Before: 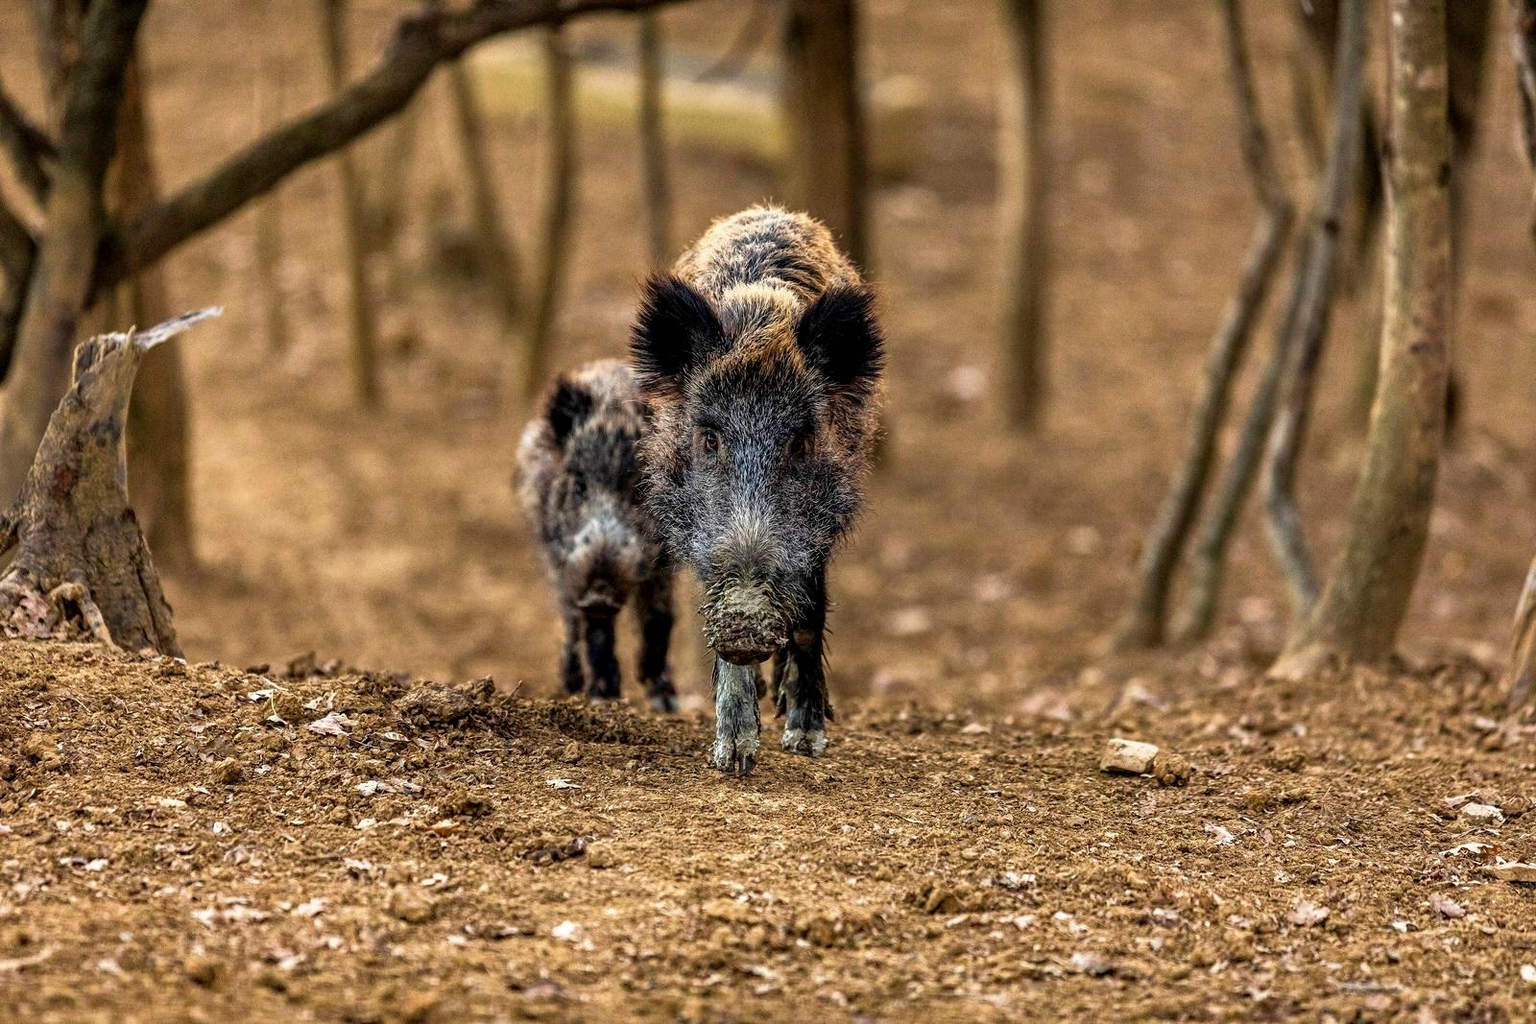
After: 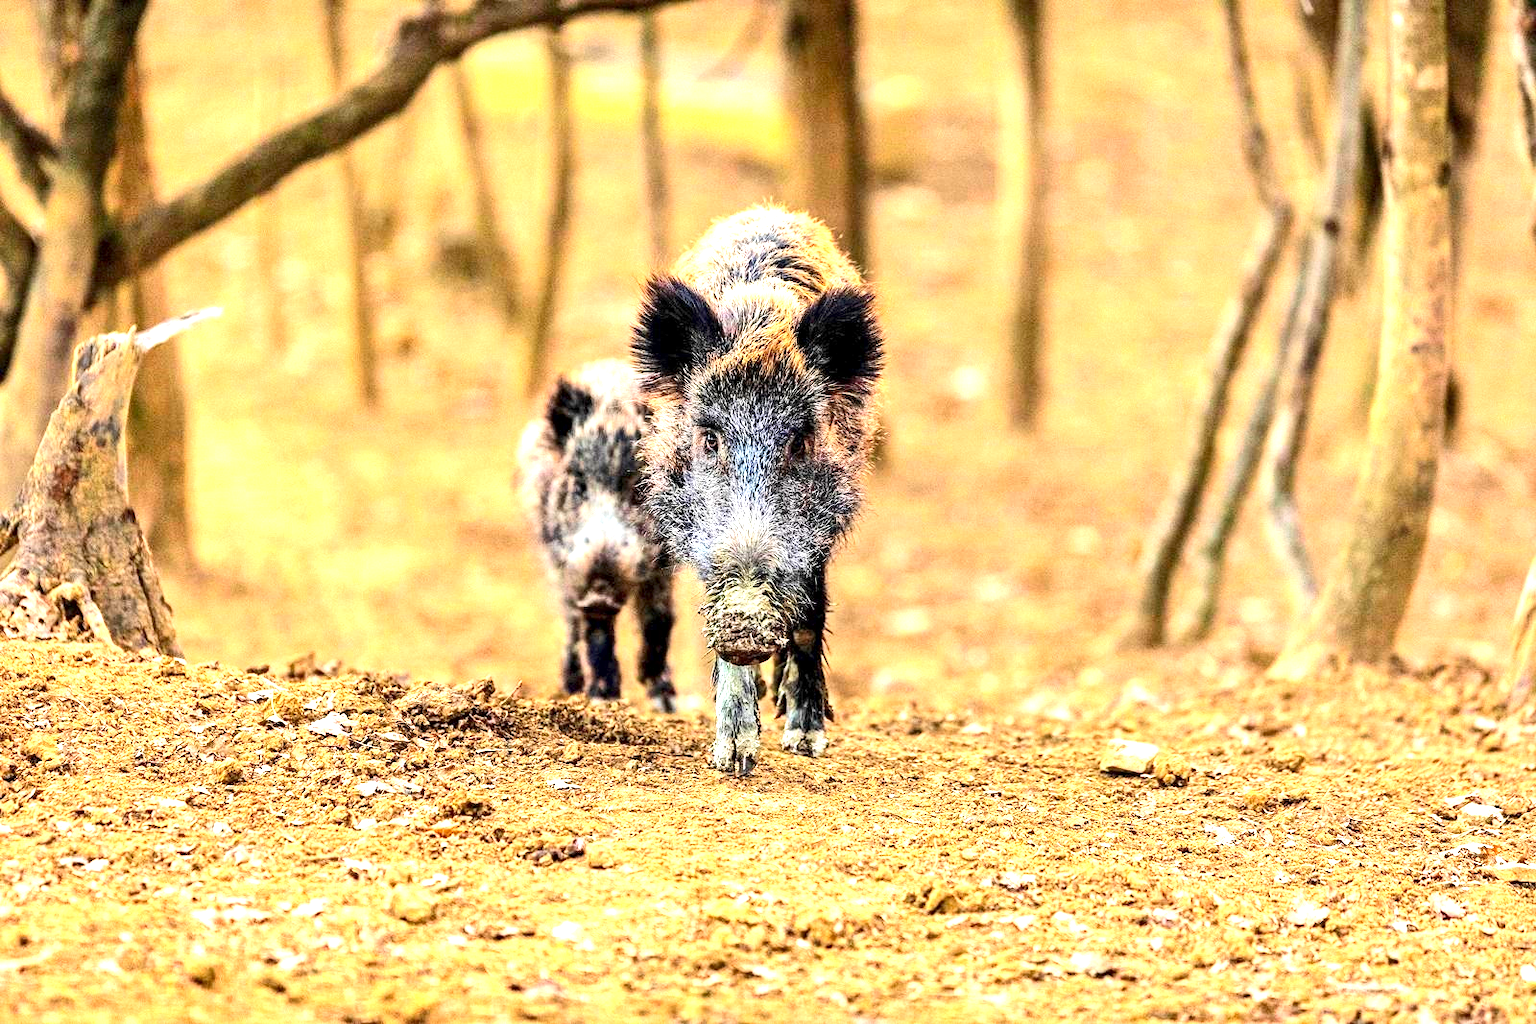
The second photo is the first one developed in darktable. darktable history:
contrast equalizer: octaves 7, y [[0.439, 0.44, 0.442, 0.457, 0.493, 0.498], [0.5 ×6], [0.5 ×6], [0 ×6], [0 ×6]], mix -0.315
contrast brightness saturation: contrast 0.196, brightness 0.157, saturation 0.223
tone equalizer: on, module defaults
exposure: black level correction 0, exposure 1.9 EV, compensate highlight preservation false
